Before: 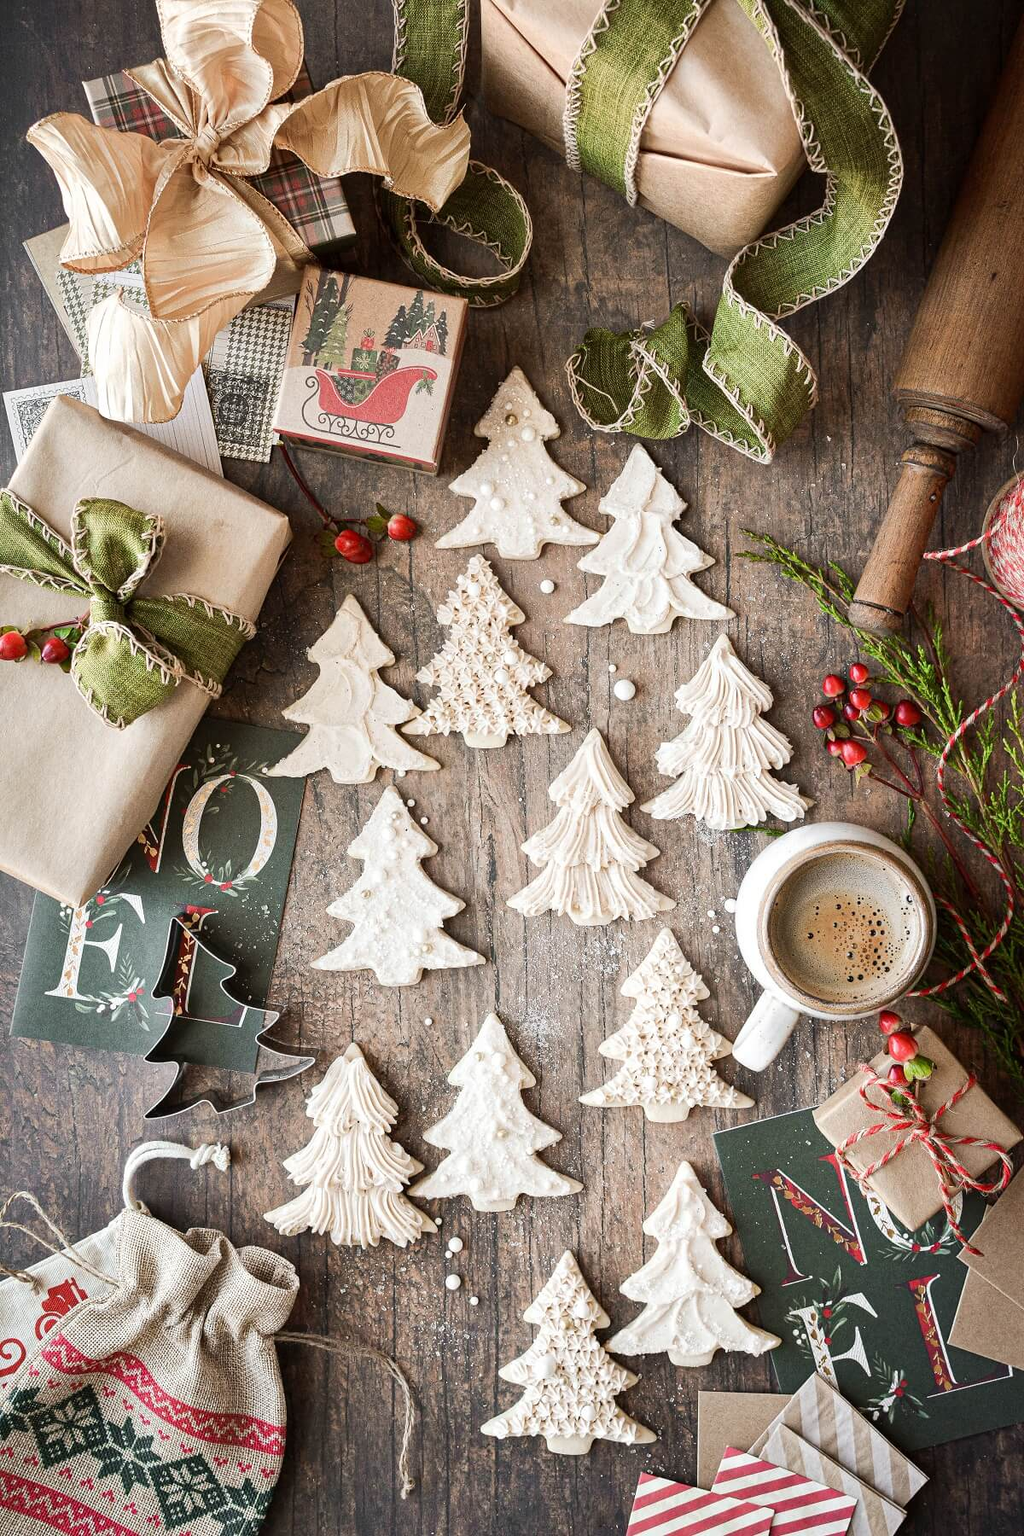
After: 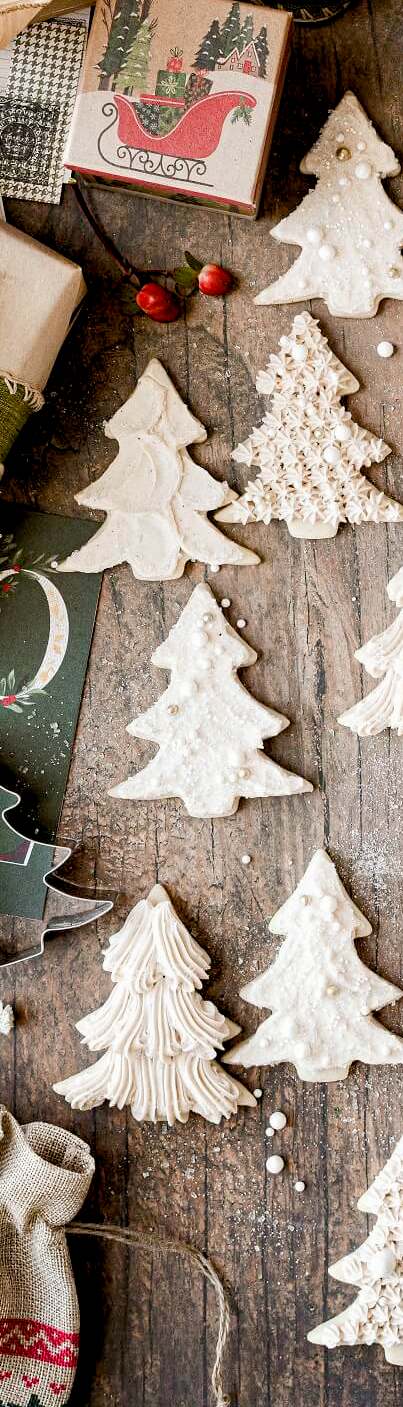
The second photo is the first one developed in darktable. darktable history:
crop and rotate: left 21.399%, top 18.82%, right 44.972%, bottom 2.999%
color balance rgb: global offset › luminance -1.436%, perceptual saturation grading › global saturation 20%, perceptual saturation grading › highlights -25.367%, perceptual saturation grading › shadows 25.236%
